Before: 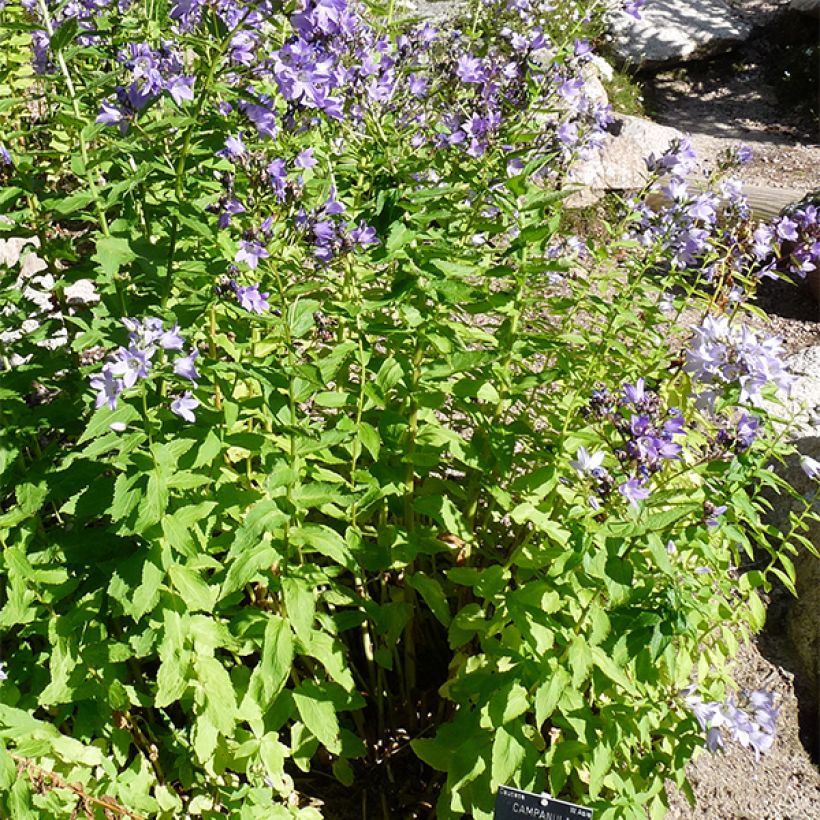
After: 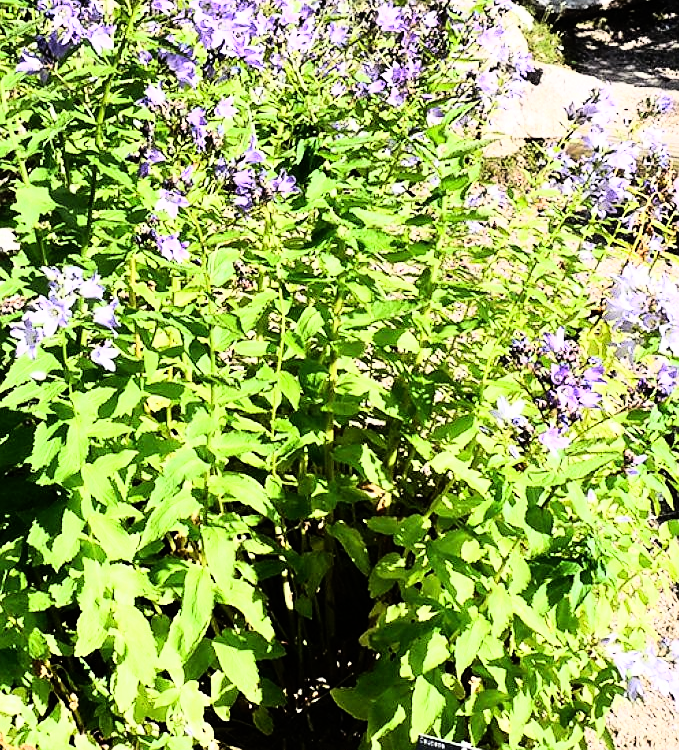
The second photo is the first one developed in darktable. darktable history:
crop: left 9.807%, top 6.259%, right 7.334%, bottom 2.177%
rgb curve: curves: ch0 [(0, 0) (0.21, 0.15) (0.24, 0.21) (0.5, 0.75) (0.75, 0.96) (0.89, 0.99) (1, 1)]; ch1 [(0, 0.02) (0.21, 0.13) (0.25, 0.2) (0.5, 0.67) (0.75, 0.9) (0.89, 0.97) (1, 1)]; ch2 [(0, 0.02) (0.21, 0.13) (0.25, 0.2) (0.5, 0.67) (0.75, 0.9) (0.89, 0.97) (1, 1)], compensate middle gray true
sharpen: radius 1
